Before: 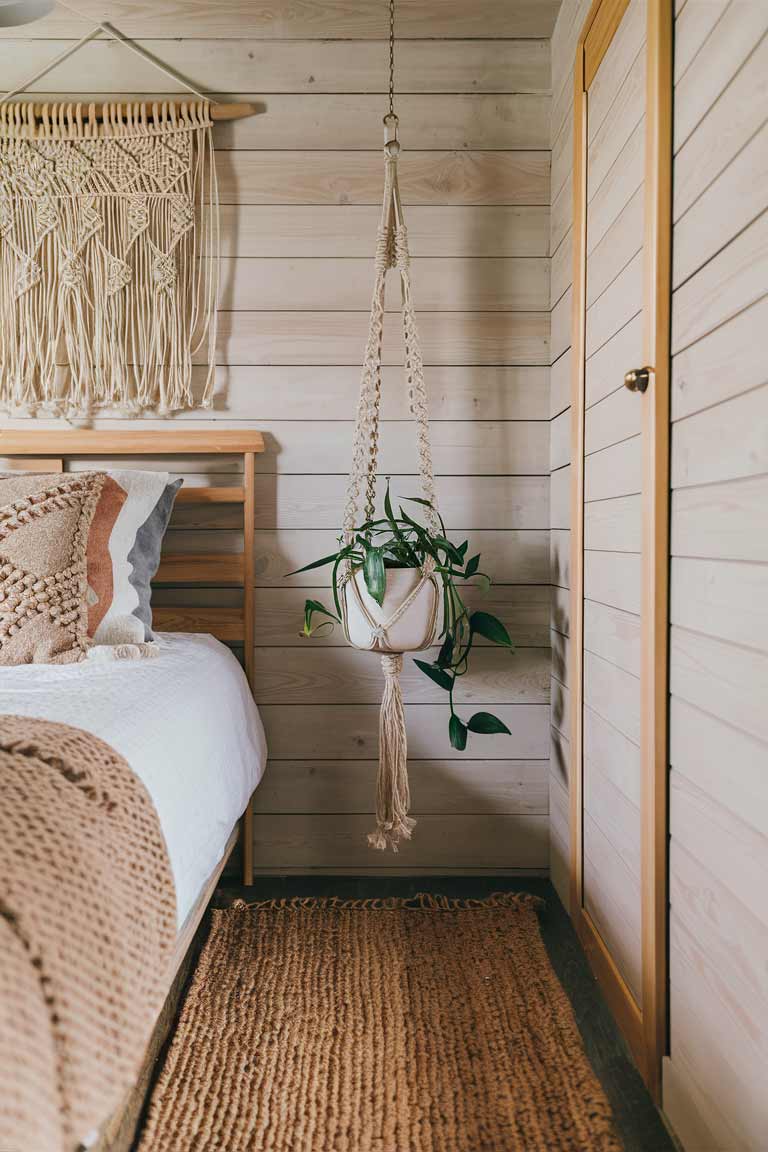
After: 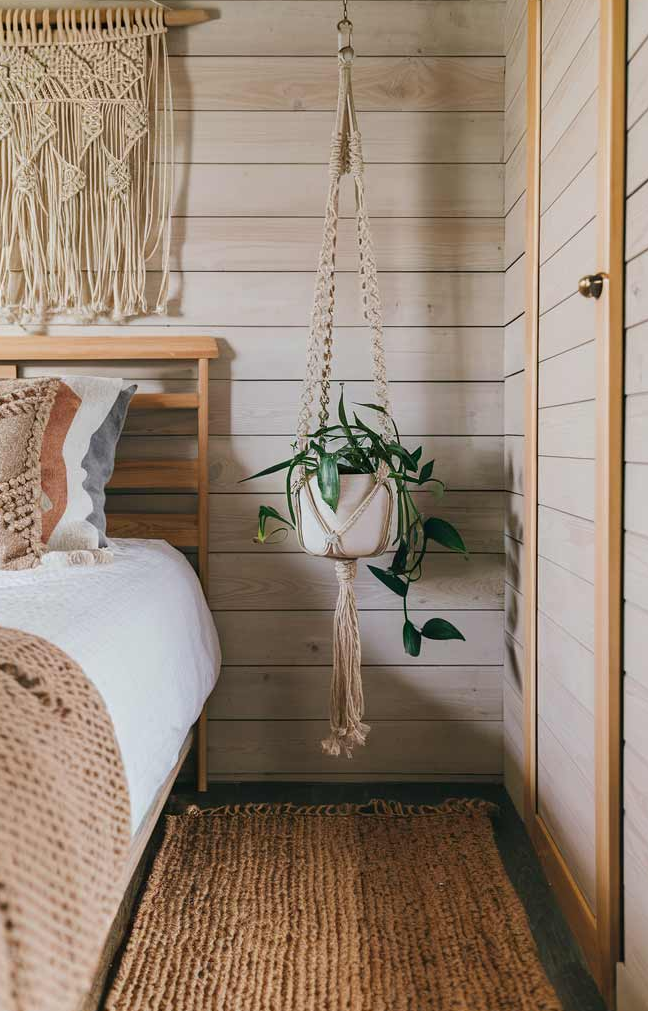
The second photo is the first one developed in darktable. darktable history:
crop: left 6.063%, top 8.207%, right 9.541%, bottom 4.022%
